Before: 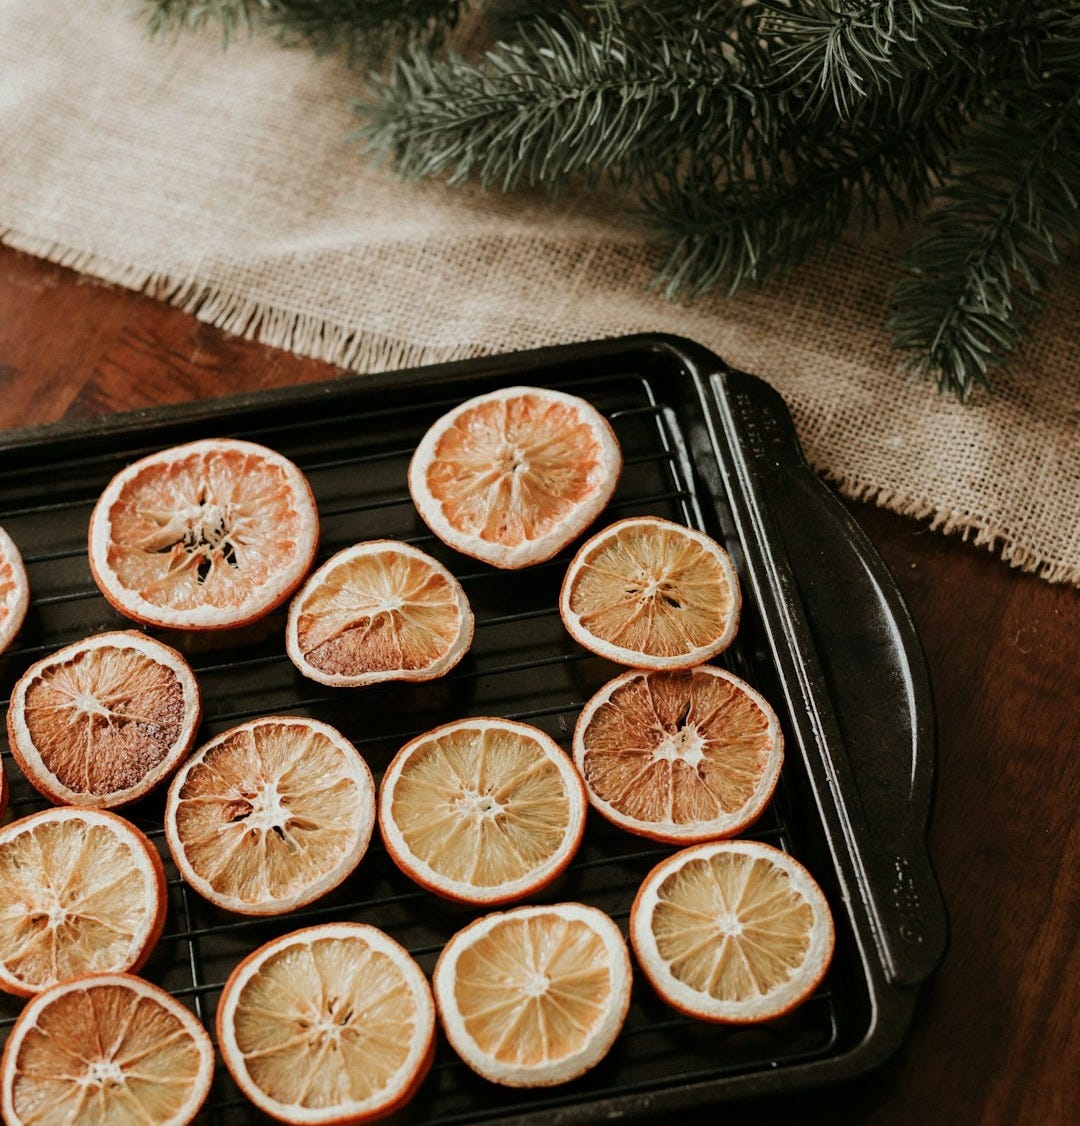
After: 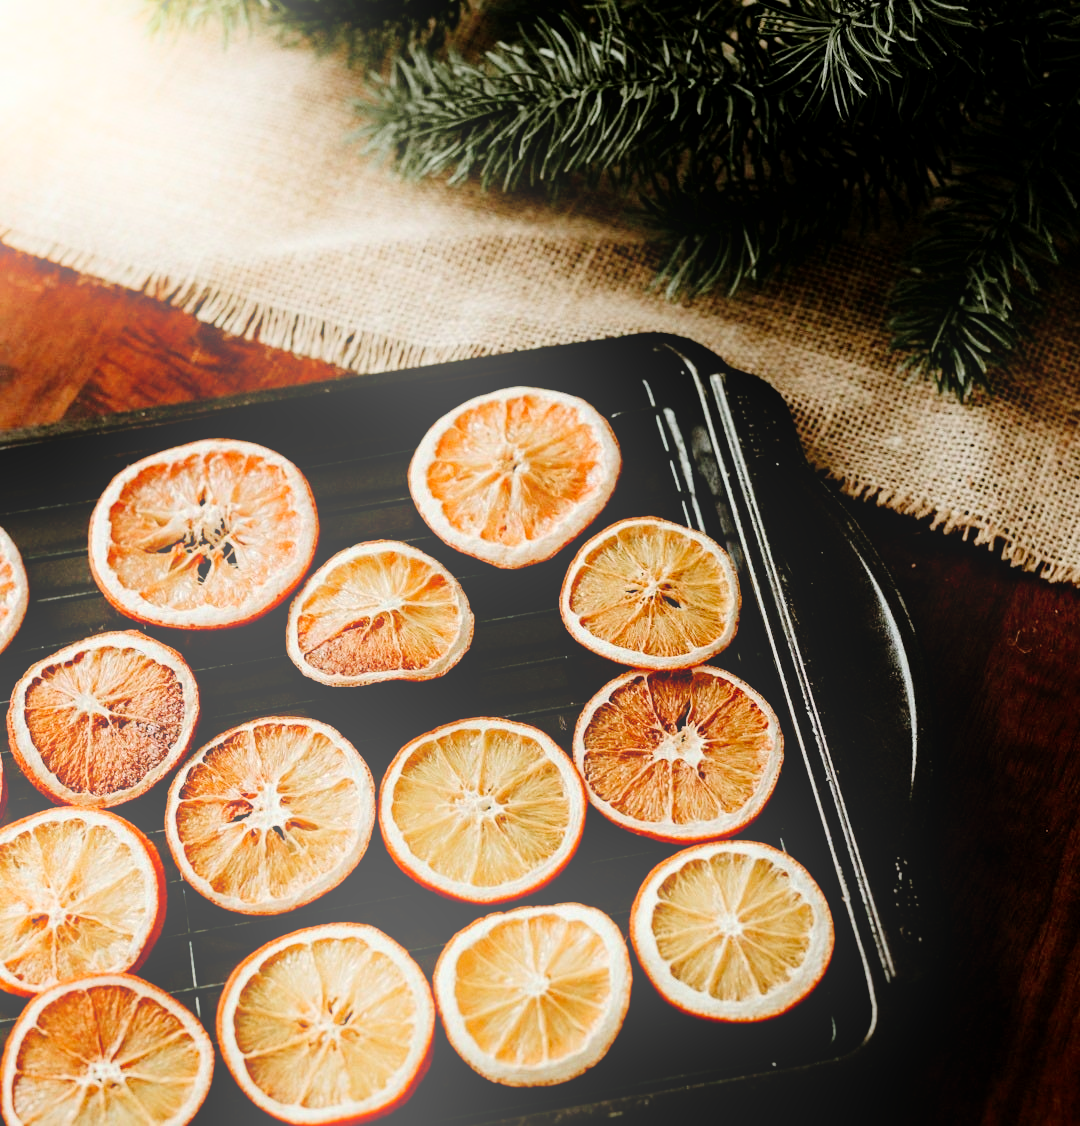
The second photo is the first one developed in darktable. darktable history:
tone curve: curves: ch0 [(0, 0) (0.003, 0) (0.011, 0.001) (0.025, 0.001) (0.044, 0.003) (0.069, 0.009) (0.1, 0.018) (0.136, 0.032) (0.177, 0.074) (0.224, 0.13) (0.277, 0.218) (0.335, 0.321) (0.399, 0.425) (0.468, 0.523) (0.543, 0.617) (0.623, 0.708) (0.709, 0.789) (0.801, 0.873) (0.898, 0.967) (1, 1)], preserve colors none
local contrast: mode bilateral grid, contrast 20, coarseness 50, detail 120%, midtone range 0.2
exposure: black level correction 0.002, exposure -0.1 EV, compensate highlight preservation false
bloom: on, module defaults
